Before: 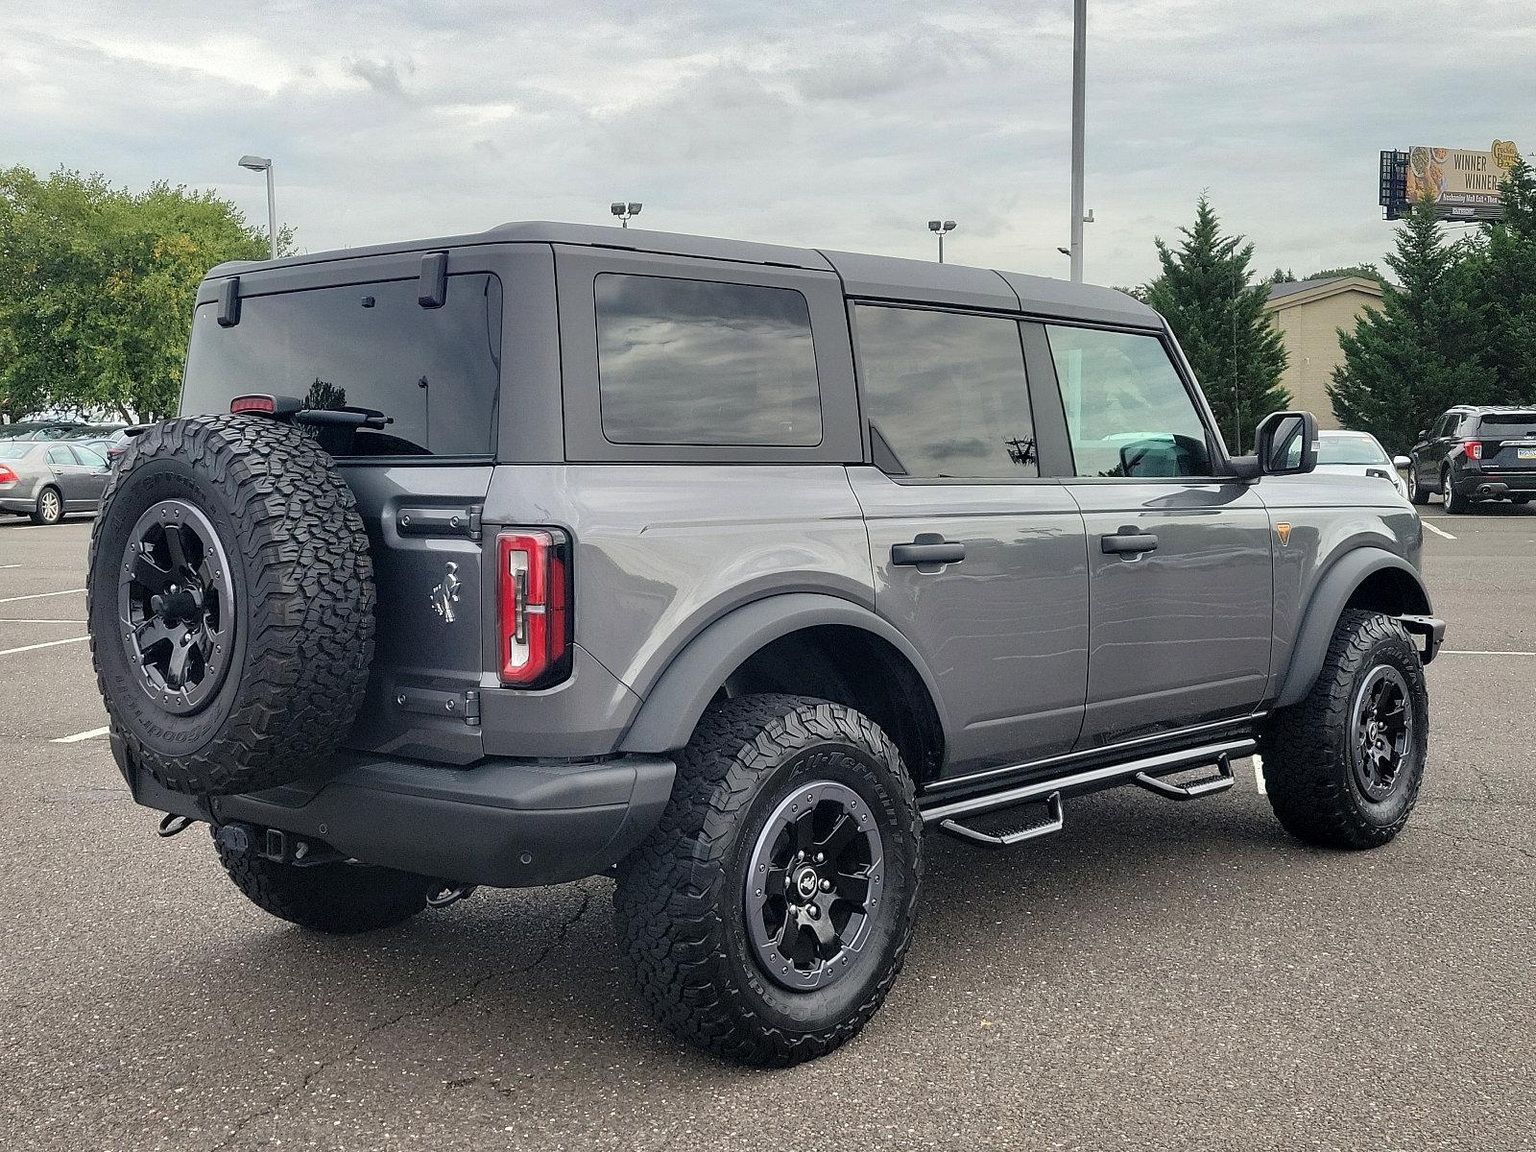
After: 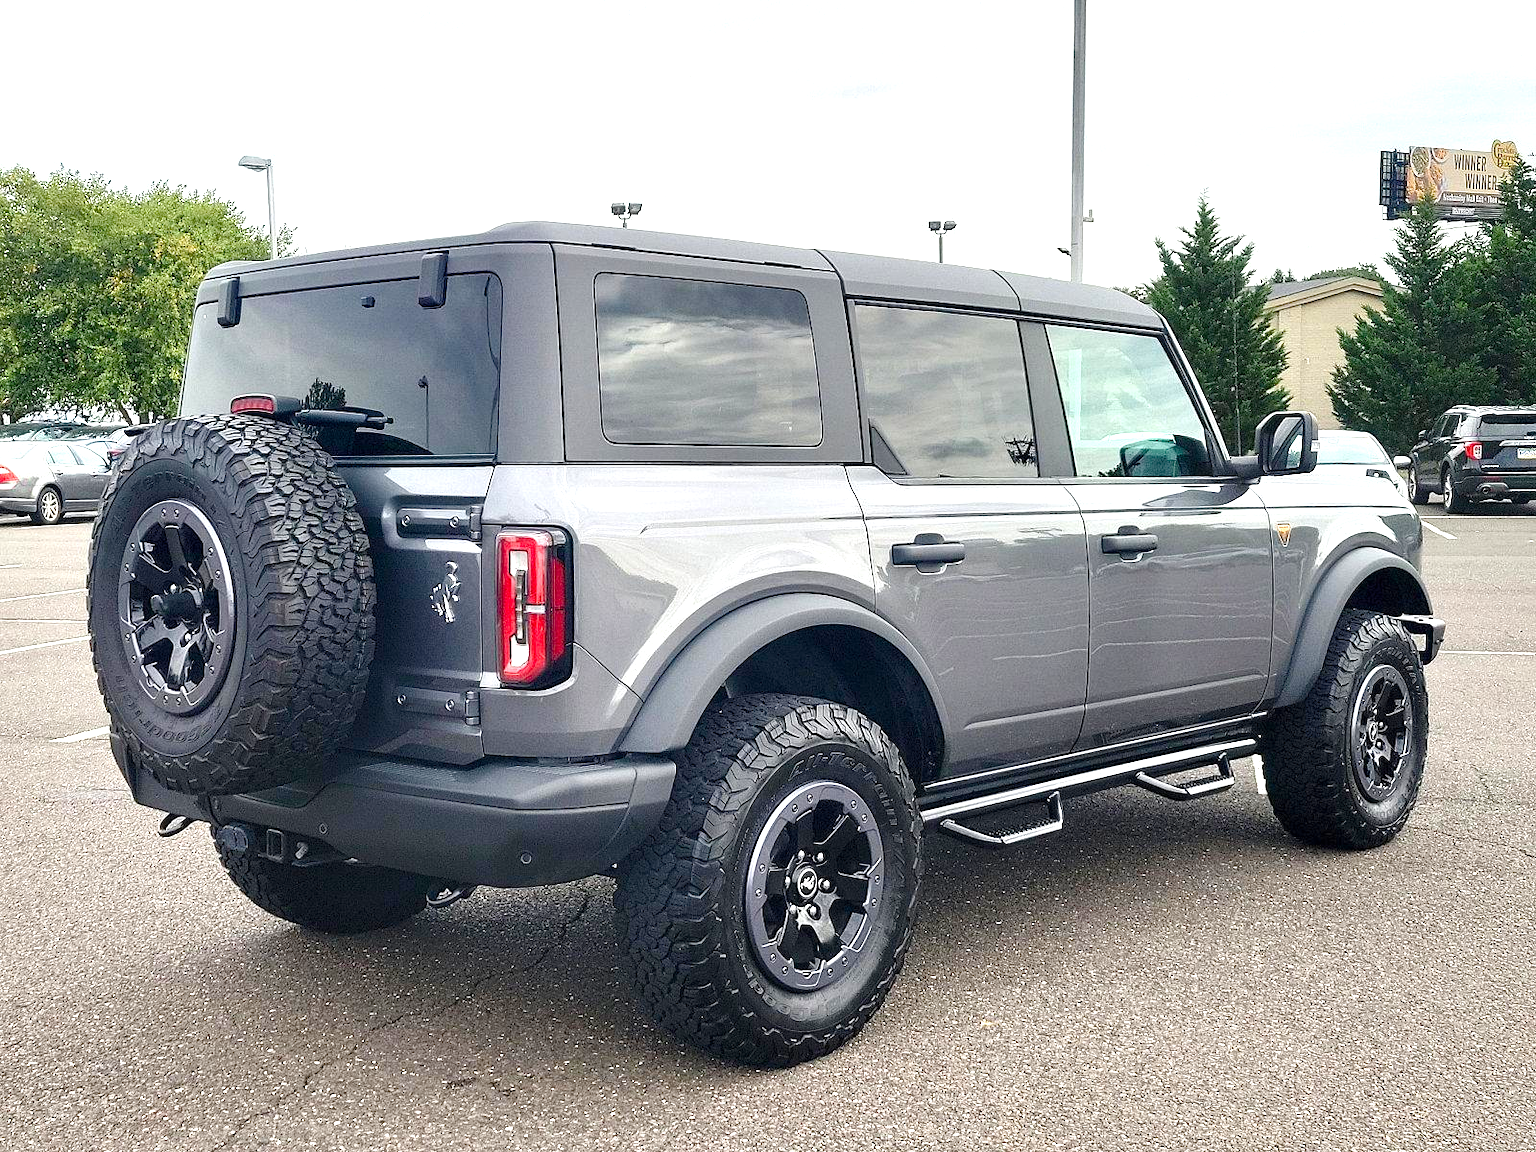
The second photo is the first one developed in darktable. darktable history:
color balance rgb: linear chroma grading › global chroma 14.532%, perceptual saturation grading › global saturation 20%, perceptual saturation grading › highlights -50.317%, perceptual saturation grading › shadows 30.753%, perceptual brilliance grading › highlights 12.786%, perceptual brilliance grading › mid-tones 9.013%, perceptual brilliance grading › shadows -17.182%, contrast -9.693%
exposure: black level correction 0, exposure 0.703 EV, compensate highlight preservation false
